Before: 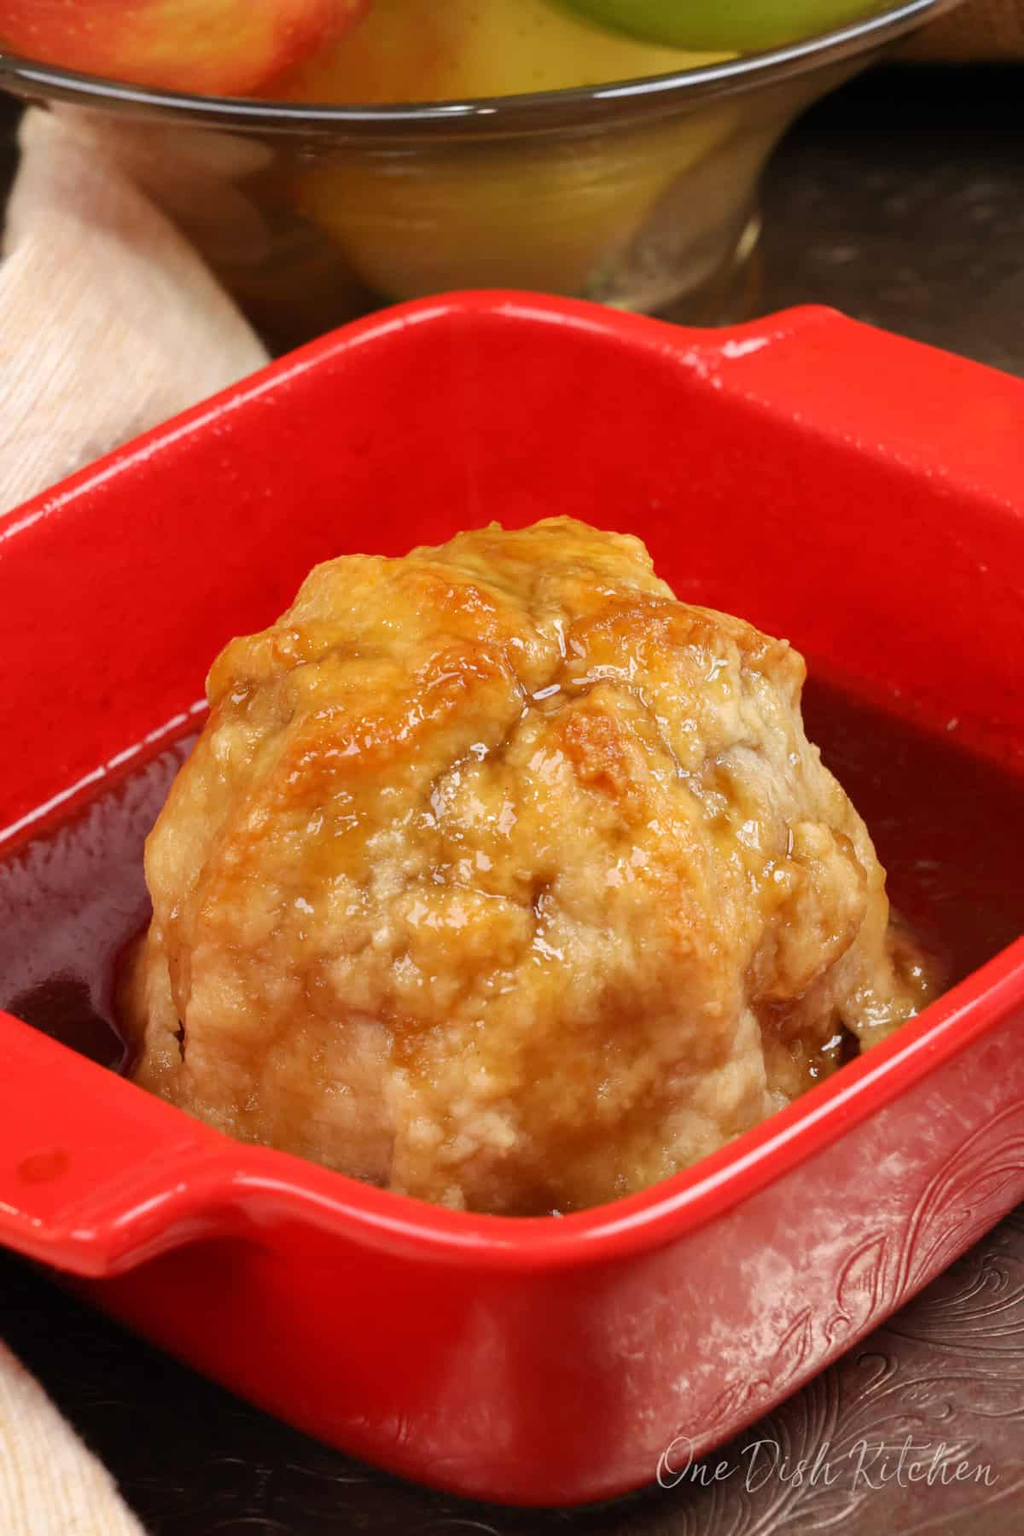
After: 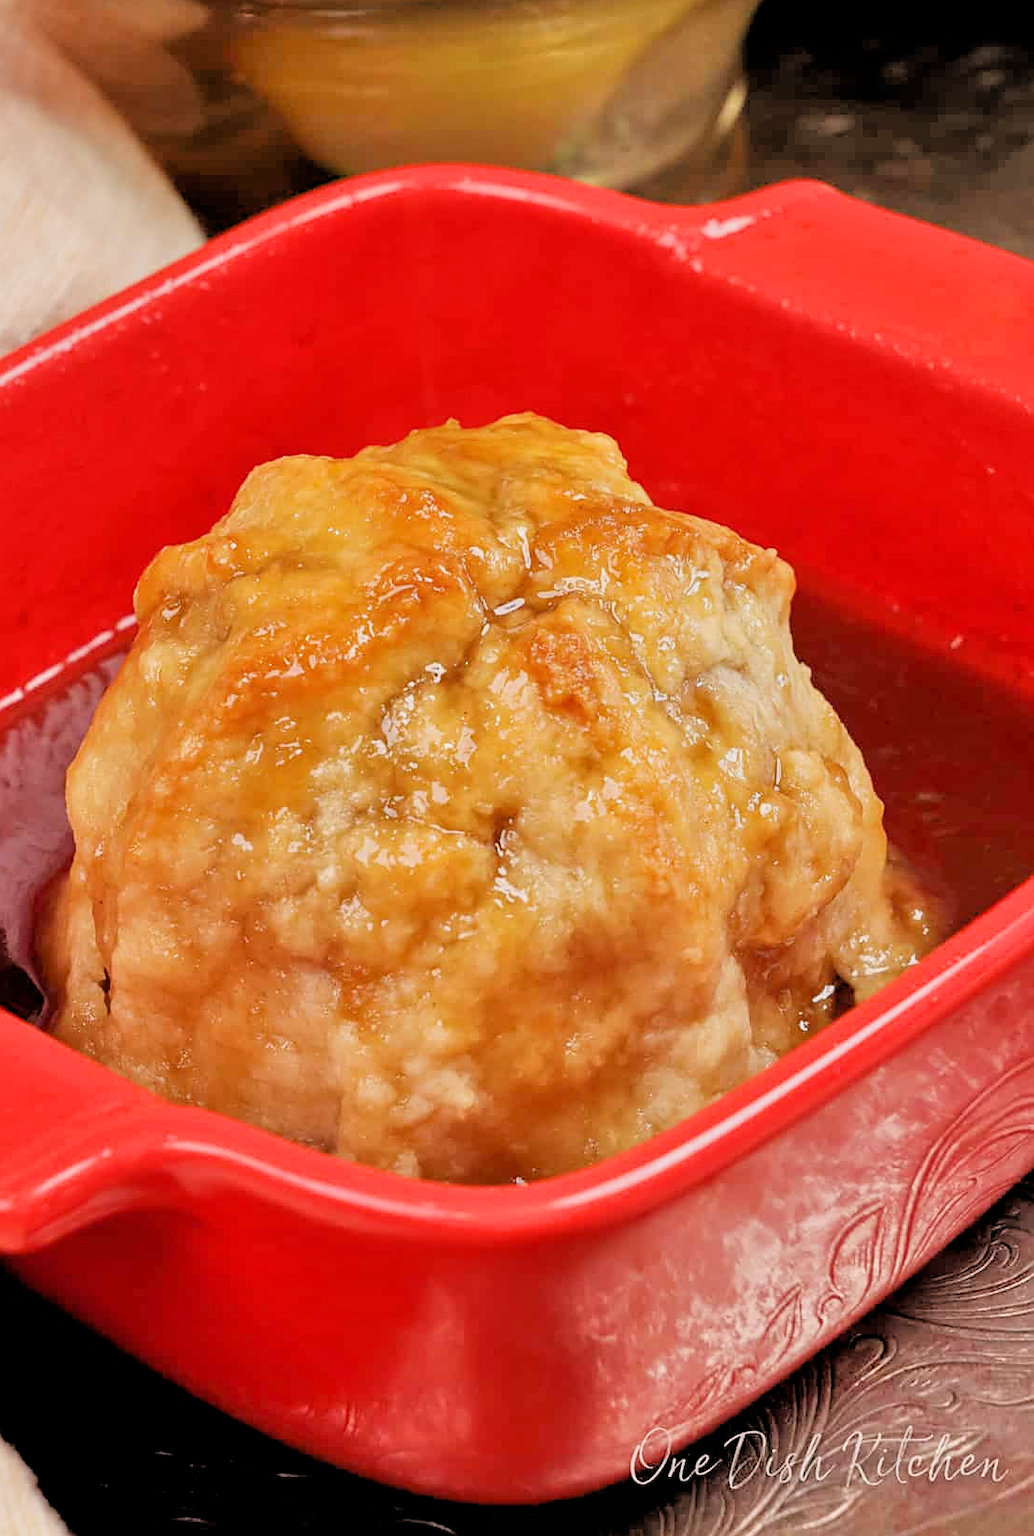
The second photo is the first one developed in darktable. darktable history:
crop and rotate: left 8.262%, top 9.226%
filmic rgb: black relative exposure -3.31 EV, white relative exposure 3.45 EV, hardness 2.36, contrast 1.103
bloom: size 15%, threshold 97%, strength 7%
sharpen: on, module defaults
tone equalizer: -7 EV 0.15 EV, -6 EV 0.6 EV, -5 EV 1.15 EV, -4 EV 1.33 EV, -3 EV 1.15 EV, -2 EV 0.6 EV, -1 EV 0.15 EV, mask exposure compensation -0.5 EV
